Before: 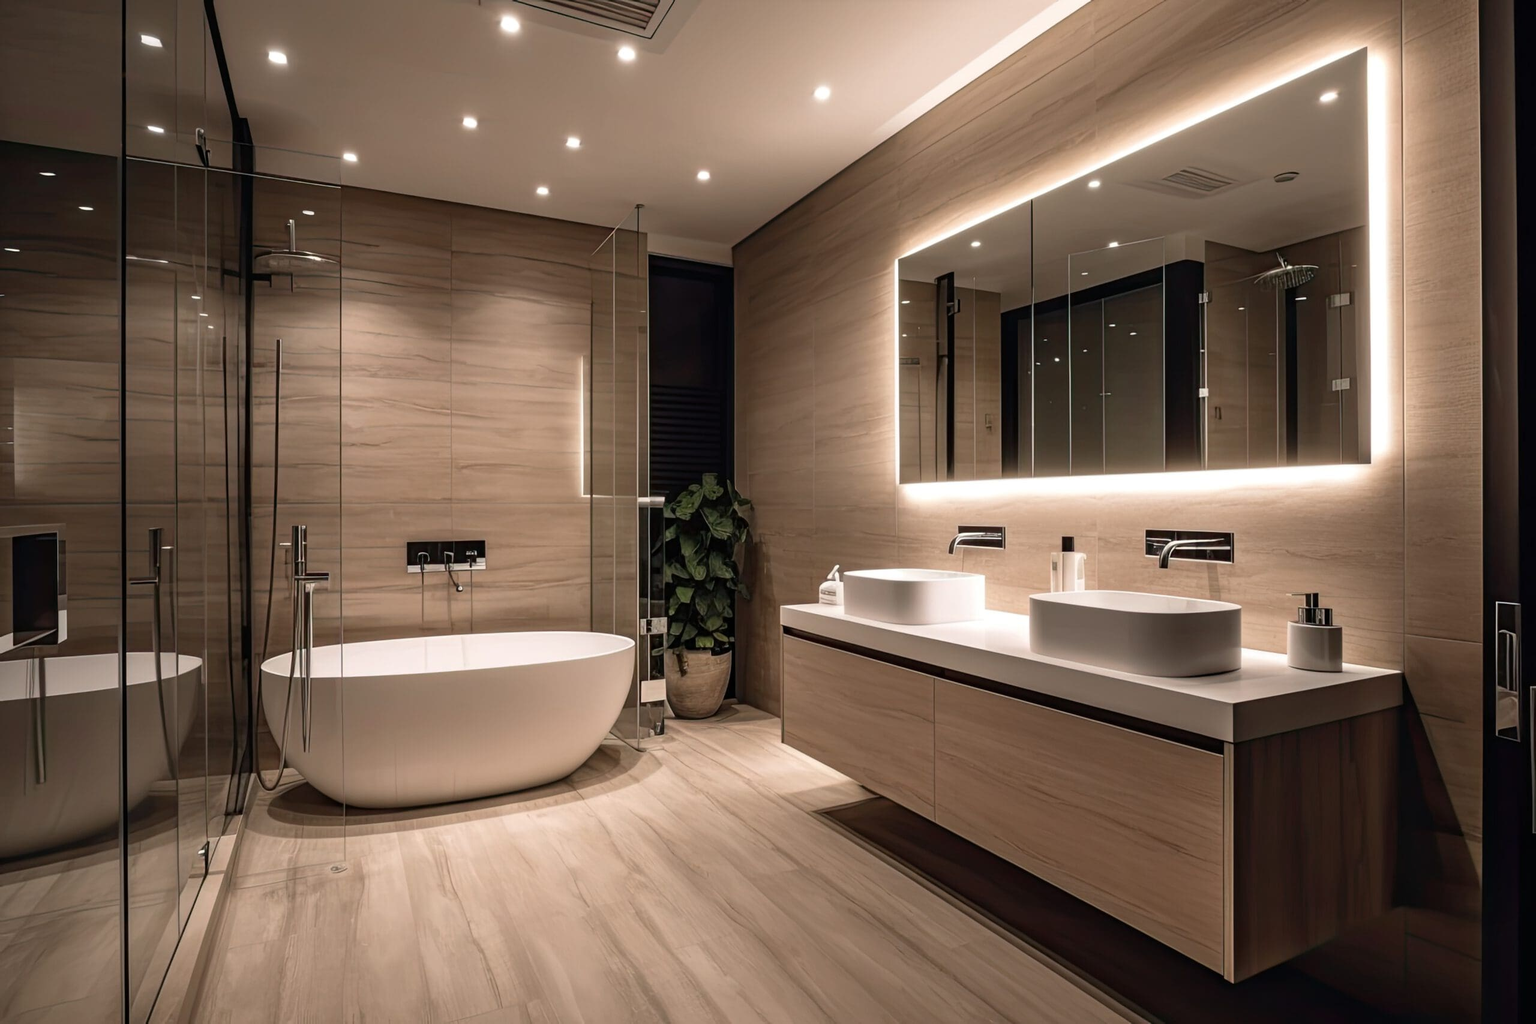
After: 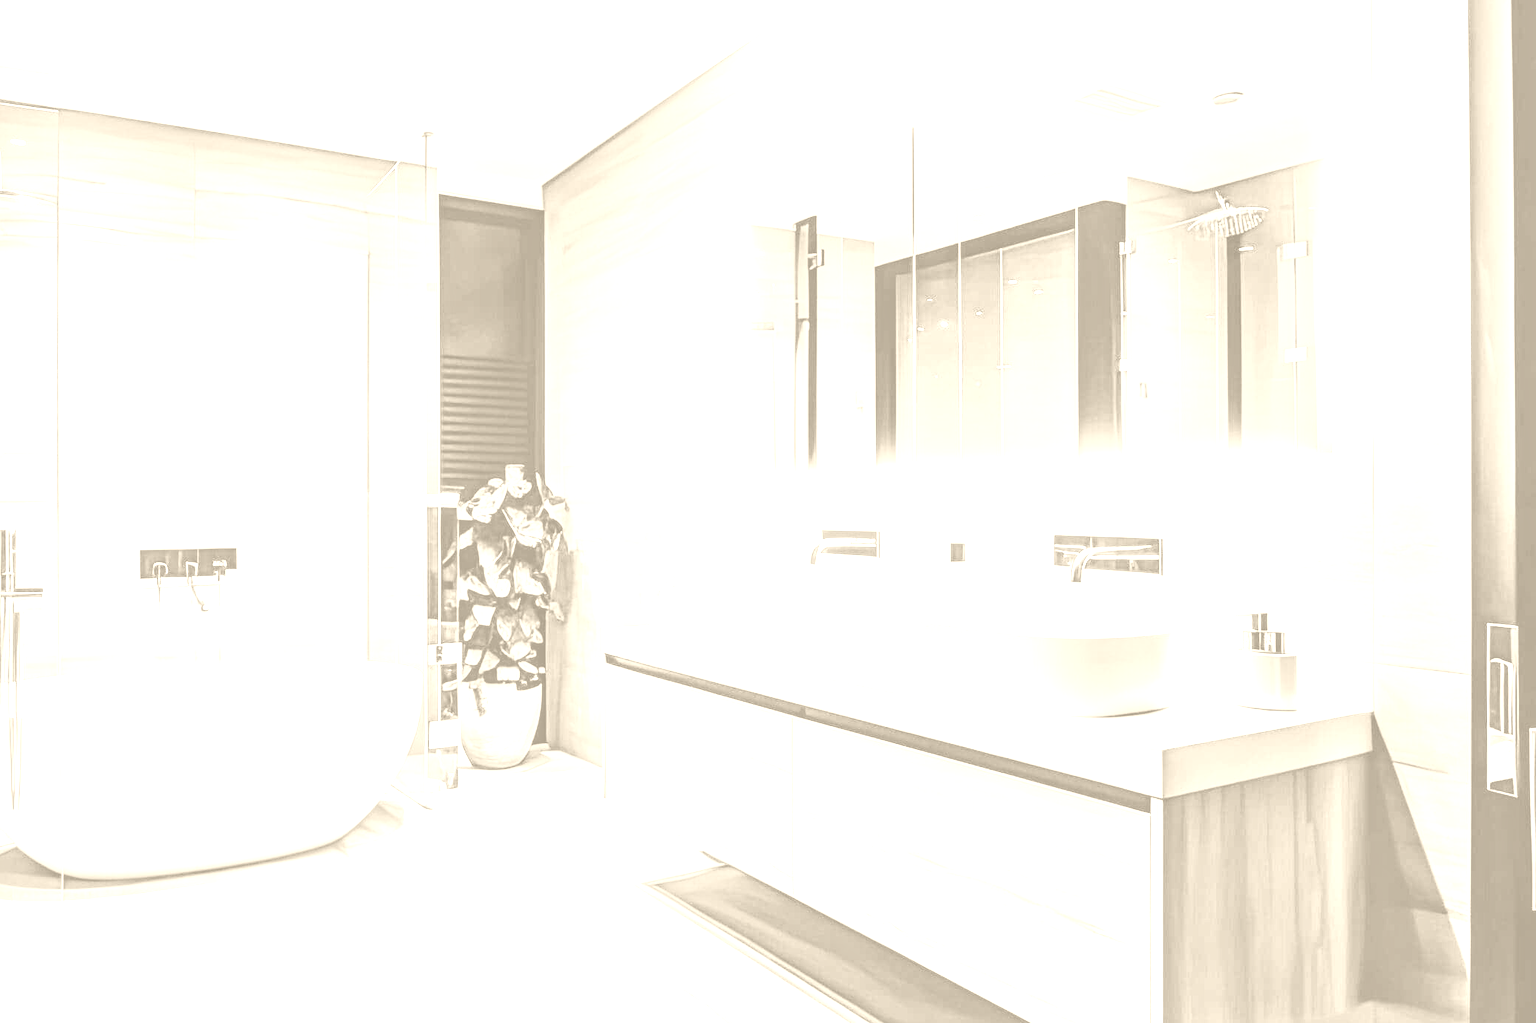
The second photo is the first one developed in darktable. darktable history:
tone equalizer: -8 EV 2 EV, -7 EV 2 EV, -6 EV 2 EV, -5 EV 2 EV, -4 EV 2 EV, -3 EV 1.5 EV, -2 EV 1 EV, -1 EV 0.5 EV
local contrast: on, module defaults
white balance: red 1.029, blue 0.92
exposure: exposure 0.426 EV, compensate highlight preservation false
crop: left 19.159%, top 9.58%, bottom 9.58%
colorize: hue 36°, saturation 71%, lightness 80.79%
base curve: curves: ch0 [(0, 0) (0.007, 0.004) (0.027, 0.03) (0.046, 0.07) (0.207, 0.54) (0.442, 0.872) (0.673, 0.972) (1, 1)], preserve colors none
